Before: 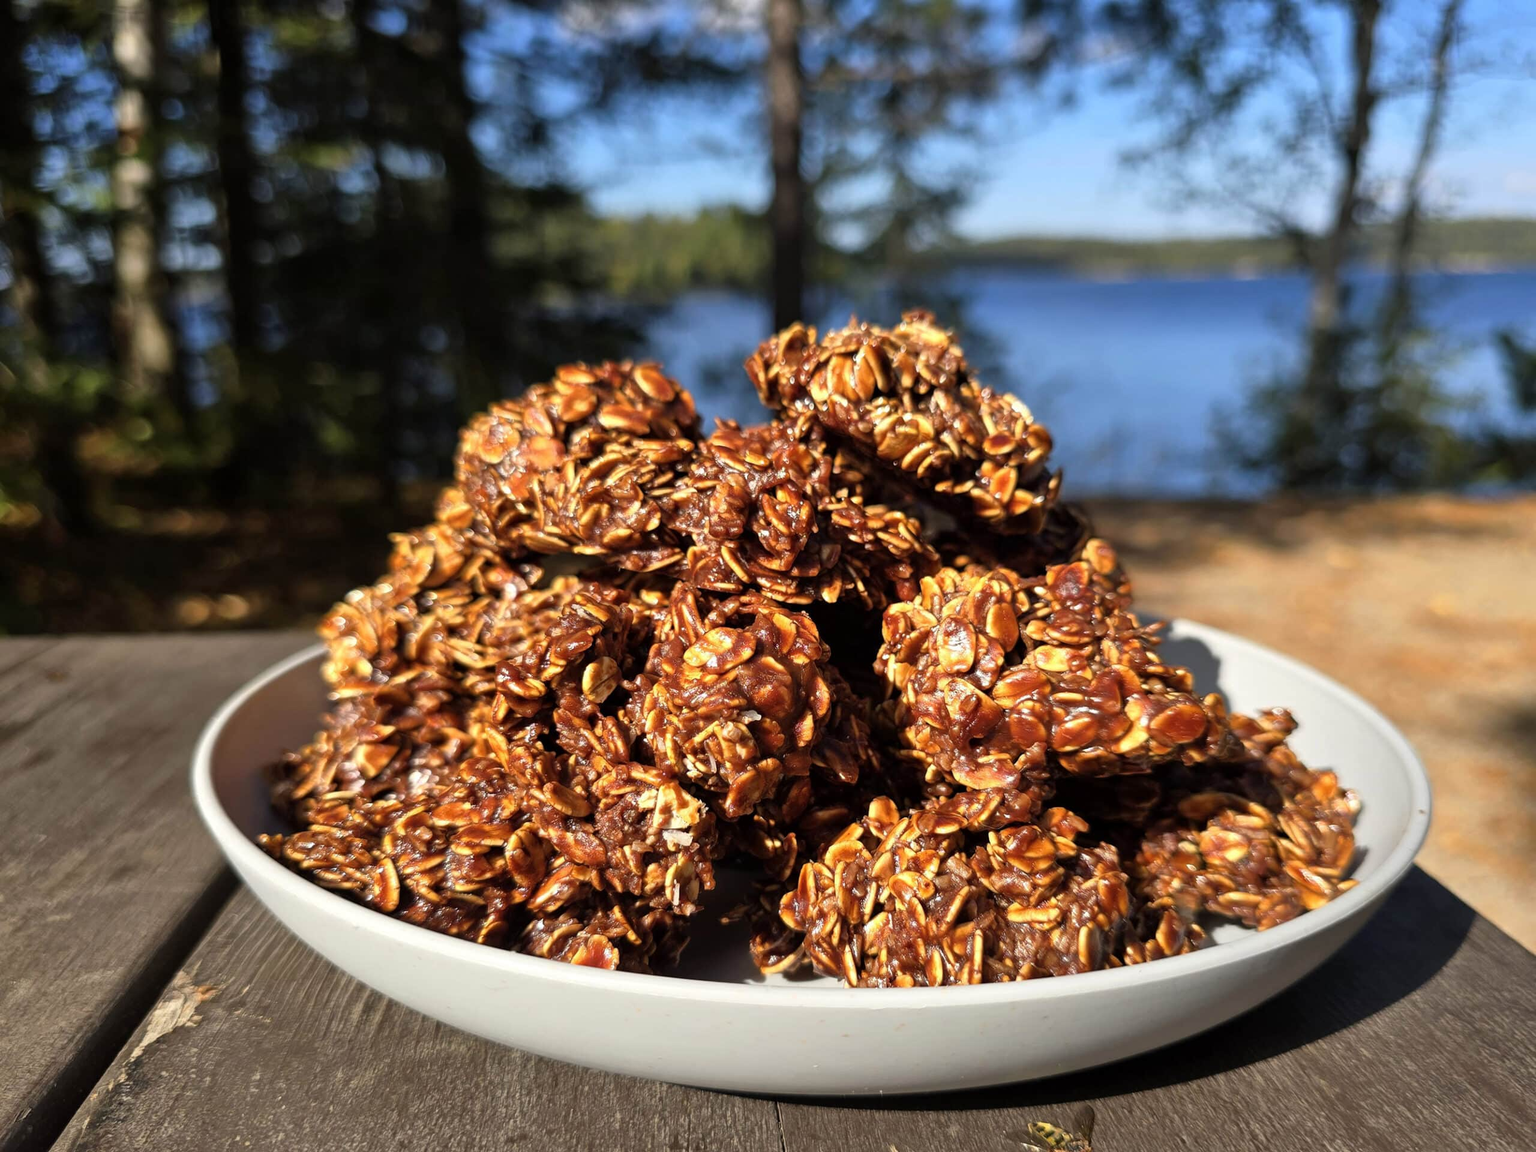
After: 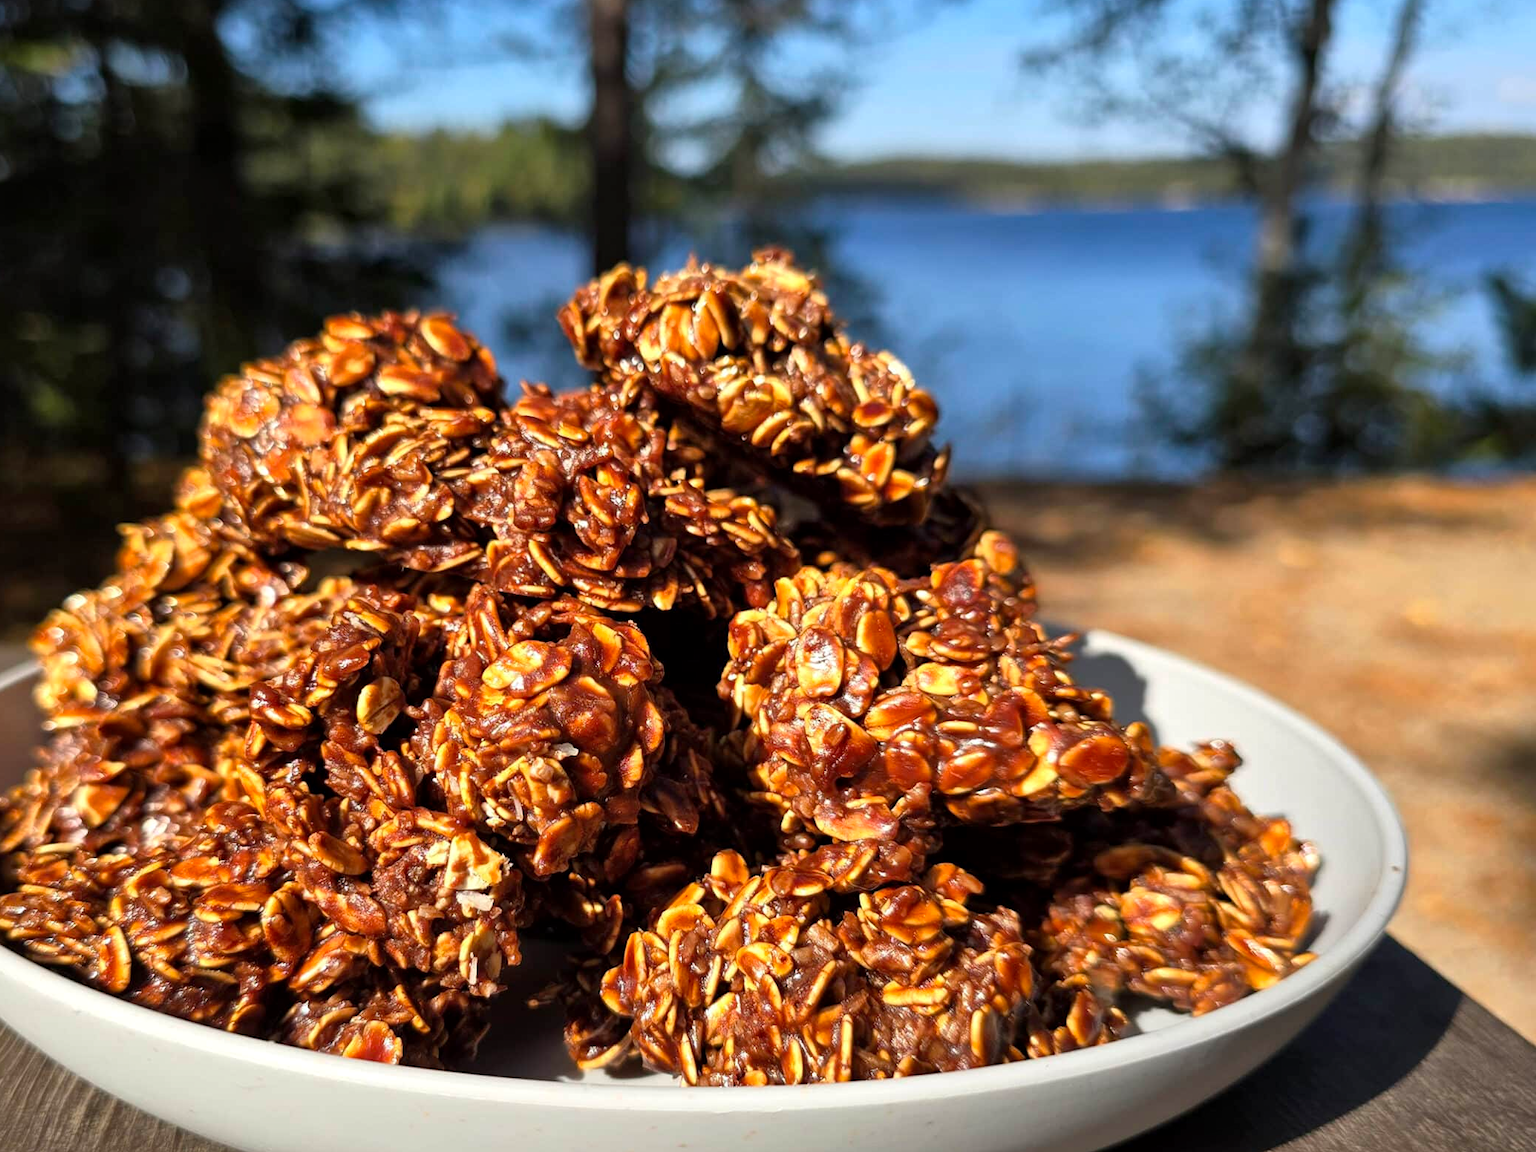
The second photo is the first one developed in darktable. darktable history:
local contrast: mode bilateral grid, contrast 20, coarseness 50, detail 120%, midtone range 0.2
crop: left 19.159%, top 9.58%, bottom 9.58%
